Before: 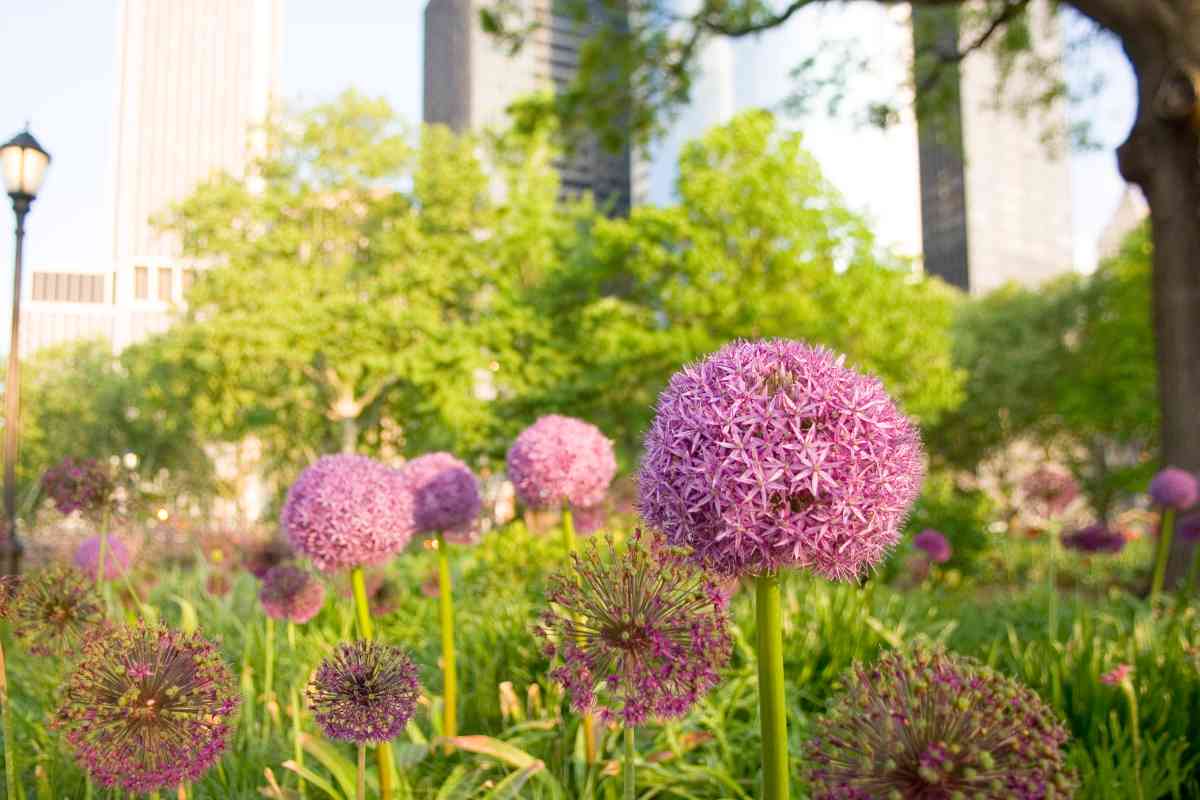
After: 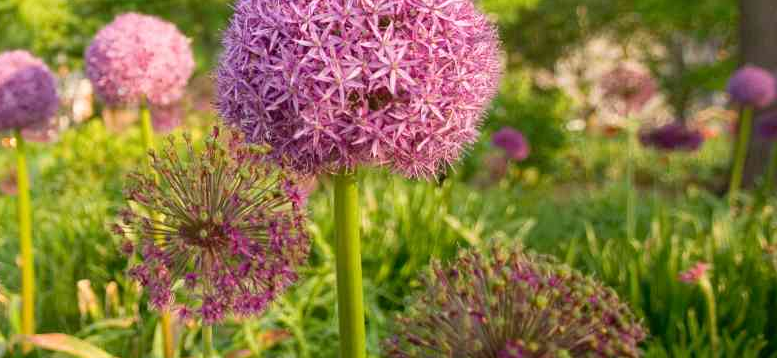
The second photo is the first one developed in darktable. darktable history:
crop and rotate: left 35.19%, top 50.303%, bottom 4.924%
